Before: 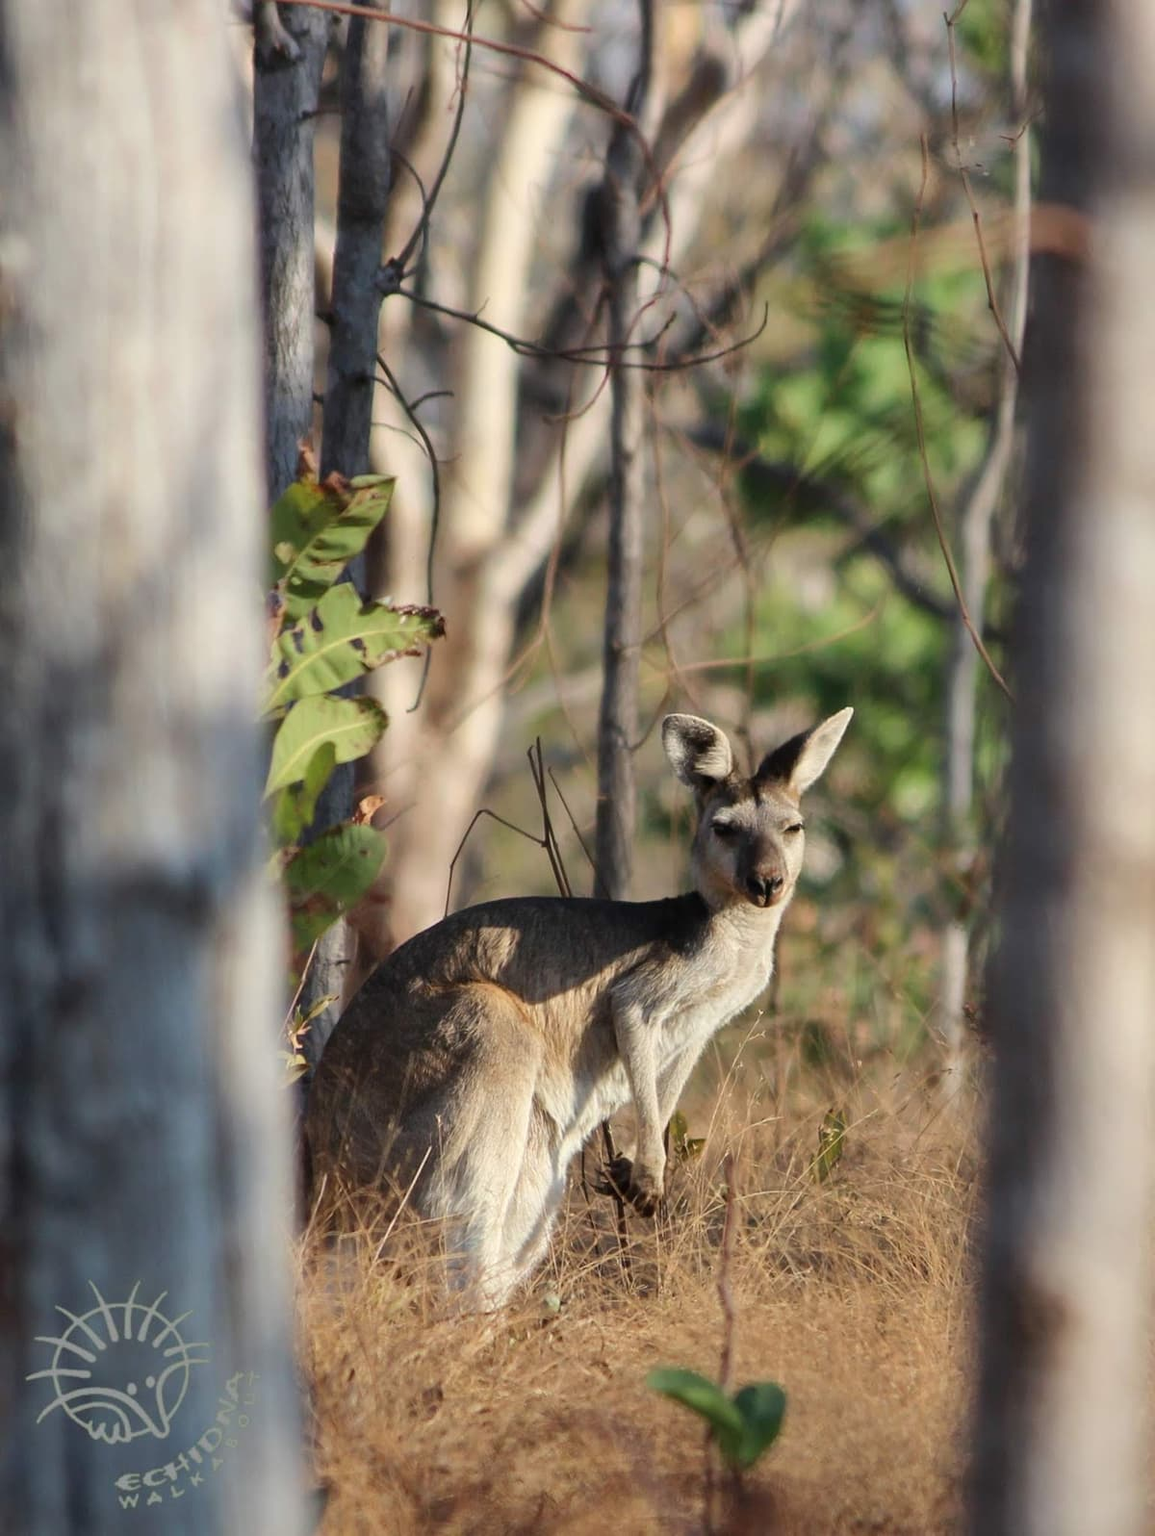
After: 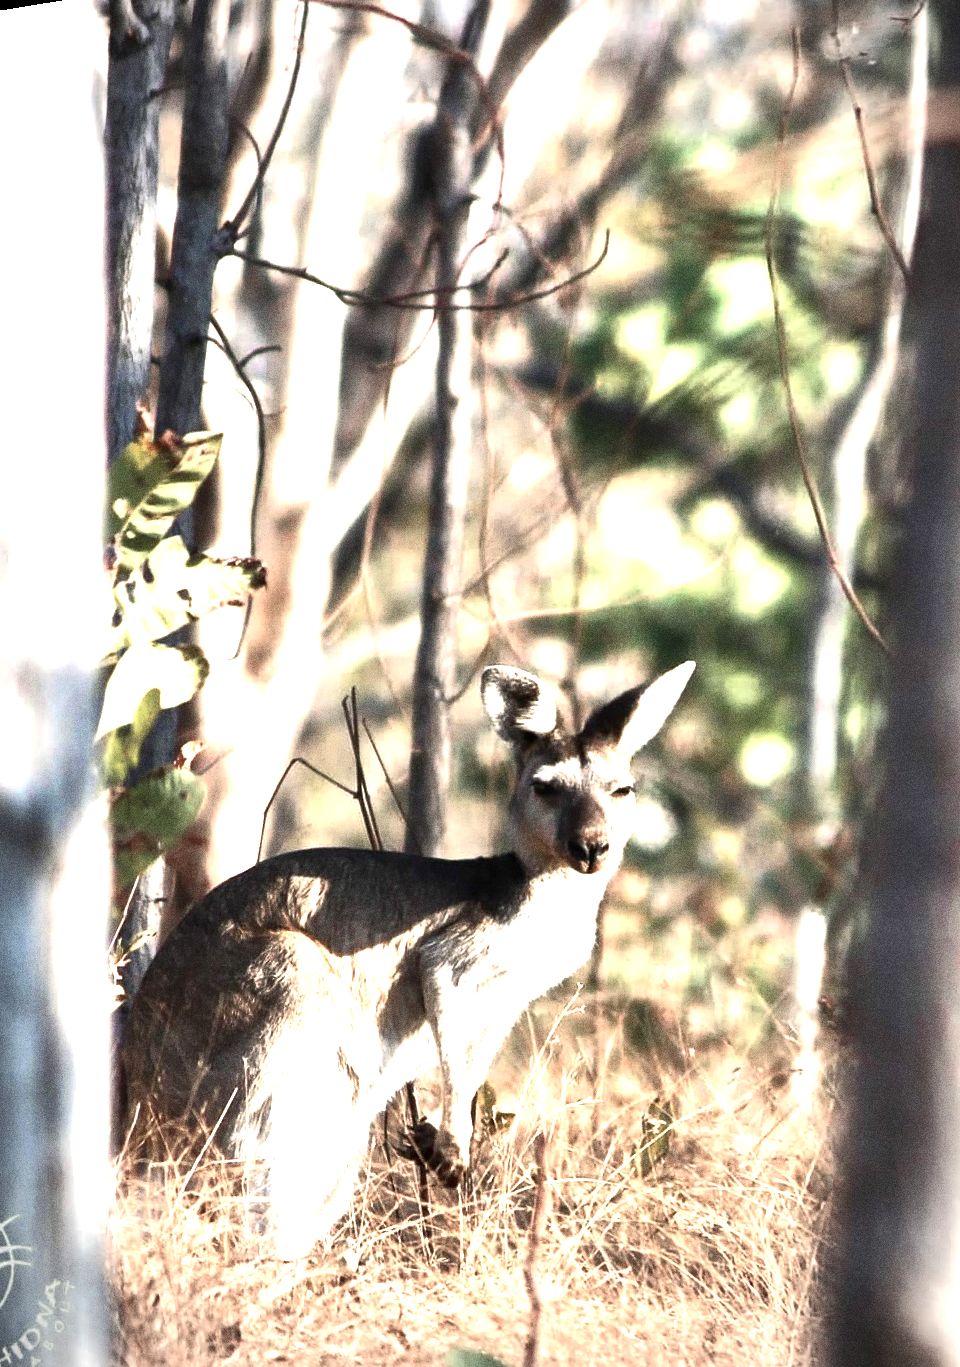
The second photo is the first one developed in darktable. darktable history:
vignetting: unbound false
color zones: curves: ch0 [(0, 0.473) (0.001, 0.473) (0.226, 0.548) (0.4, 0.589) (0.525, 0.54) (0.728, 0.403) (0.999, 0.473) (1, 0.473)]; ch1 [(0, 0.619) (0.001, 0.619) (0.234, 0.388) (0.4, 0.372) (0.528, 0.422) (0.732, 0.53) (0.999, 0.619) (1, 0.619)]; ch2 [(0, 0.547) (0.001, 0.547) (0.226, 0.45) (0.4, 0.525) (0.525, 0.585) (0.8, 0.511) (0.999, 0.547) (1, 0.547)]
grain: coarseness 0.09 ISO, strength 40%
rgb curve: curves: ch0 [(0, 0) (0.415, 0.237) (1, 1)]
exposure: black level correction 0.001, exposure 1.398 EV, compensate exposure bias true, compensate highlight preservation false
tone equalizer: -8 EV -0.417 EV, -7 EV -0.389 EV, -6 EV -0.333 EV, -5 EV -0.222 EV, -3 EV 0.222 EV, -2 EV 0.333 EV, -1 EV 0.389 EV, +0 EV 0.417 EV, edges refinement/feathering 500, mask exposure compensation -1.57 EV, preserve details no
crop and rotate: left 9.597%, right 10.195%
rotate and perspective: rotation 1.69°, lens shift (vertical) -0.023, lens shift (horizontal) -0.291, crop left 0.025, crop right 0.988, crop top 0.092, crop bottom 0.842
